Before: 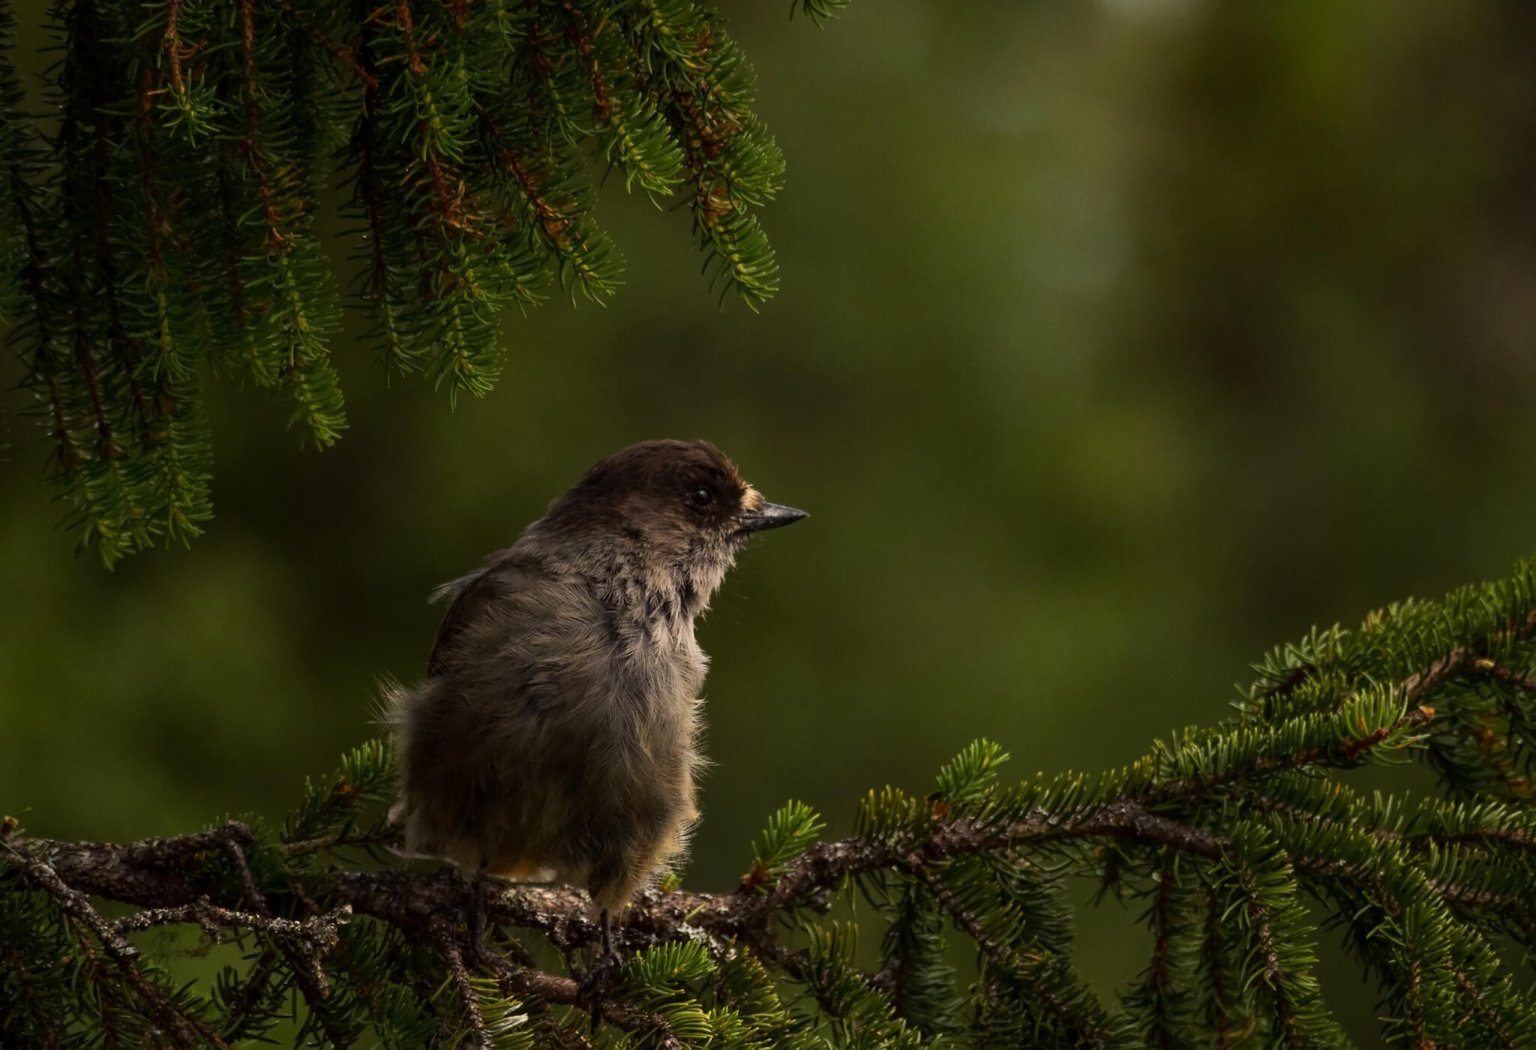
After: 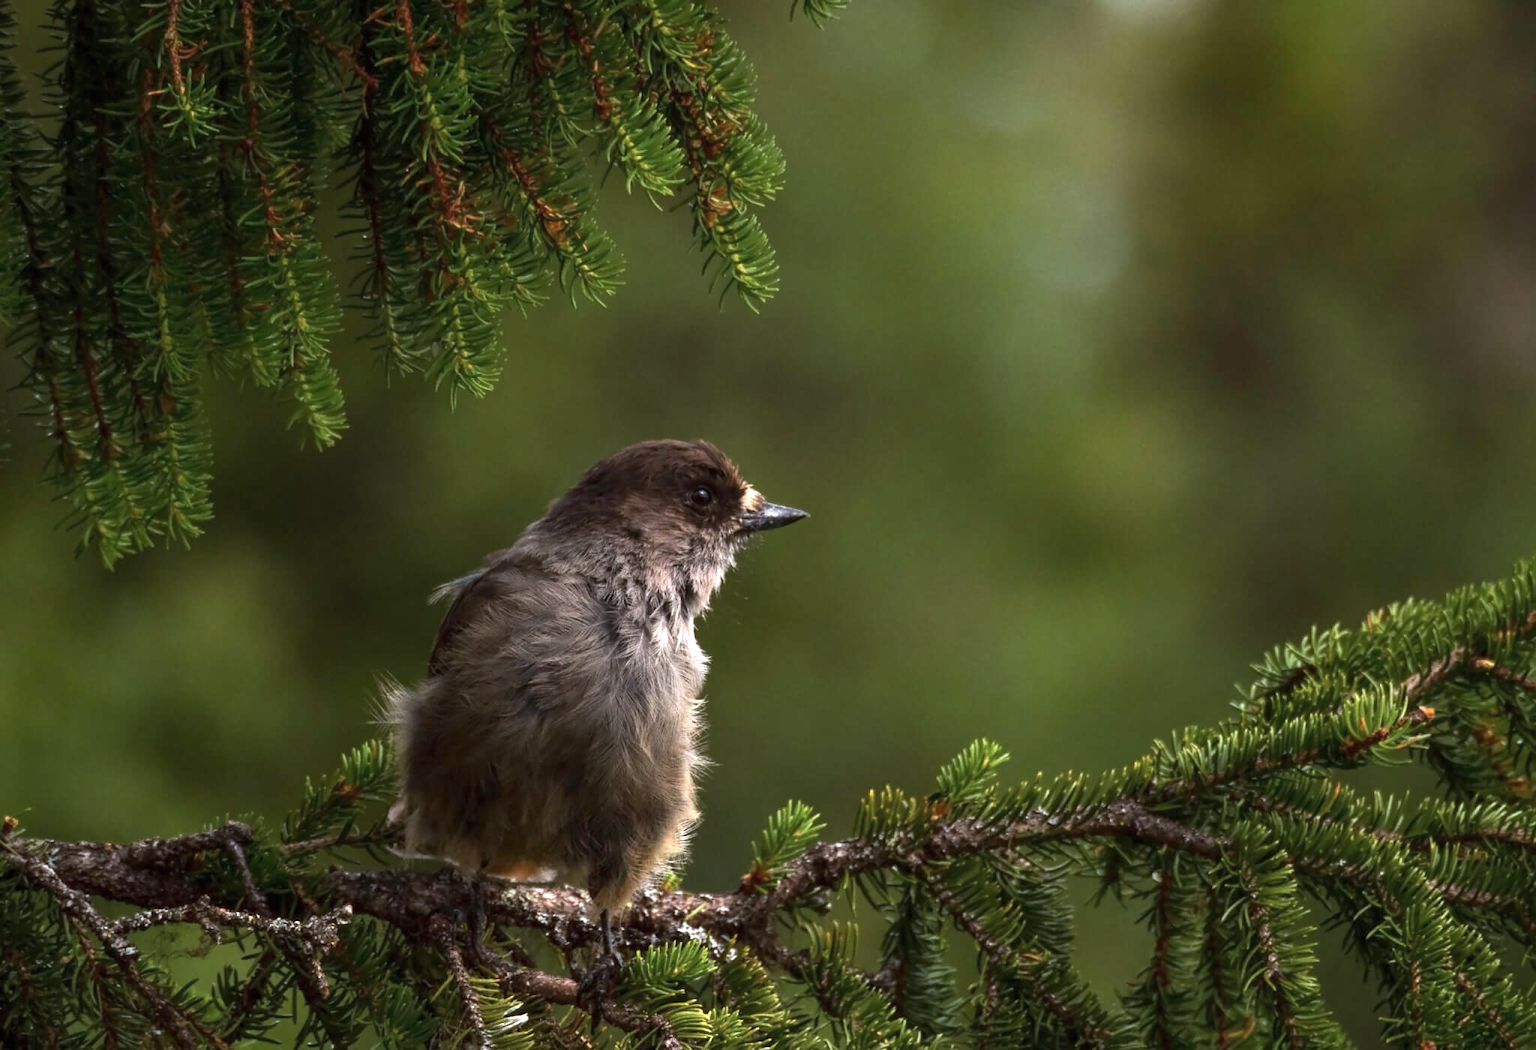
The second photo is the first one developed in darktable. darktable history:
exposure: black level correction 0, exposure 1.2 EV, compensate exposure bias true, compensate highlight preservation false
color correction: highlights a* -2.24, highlights b* -18.1
